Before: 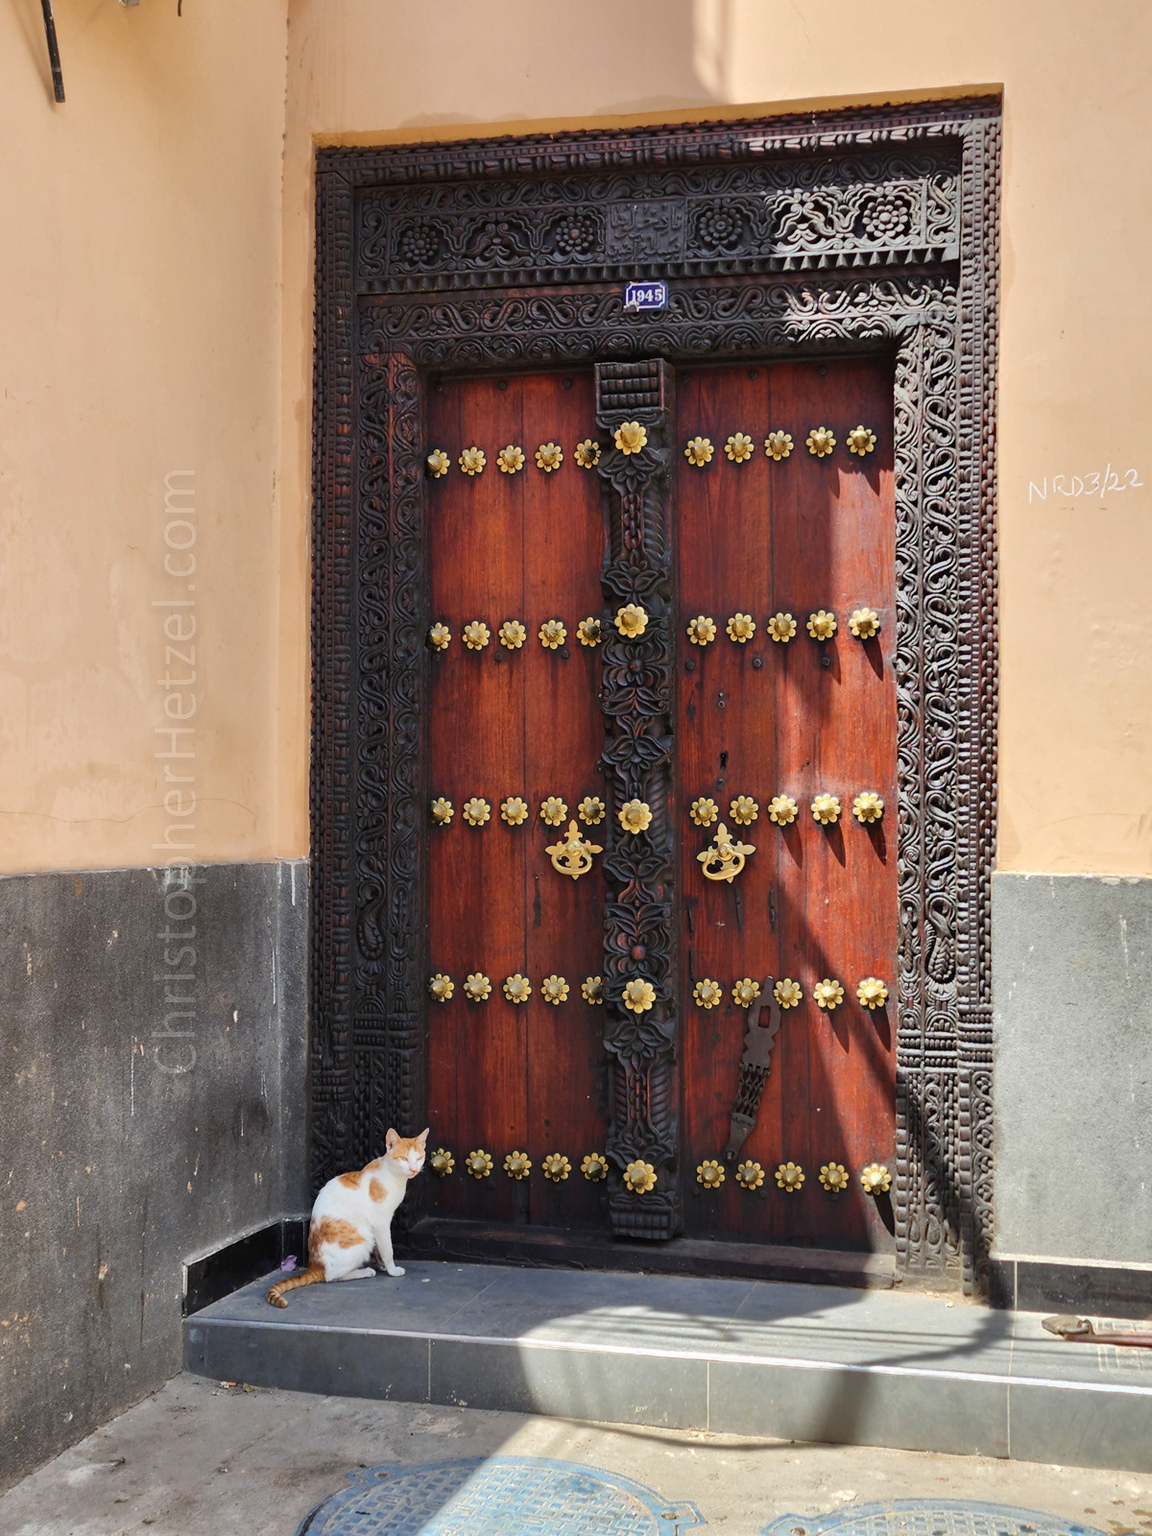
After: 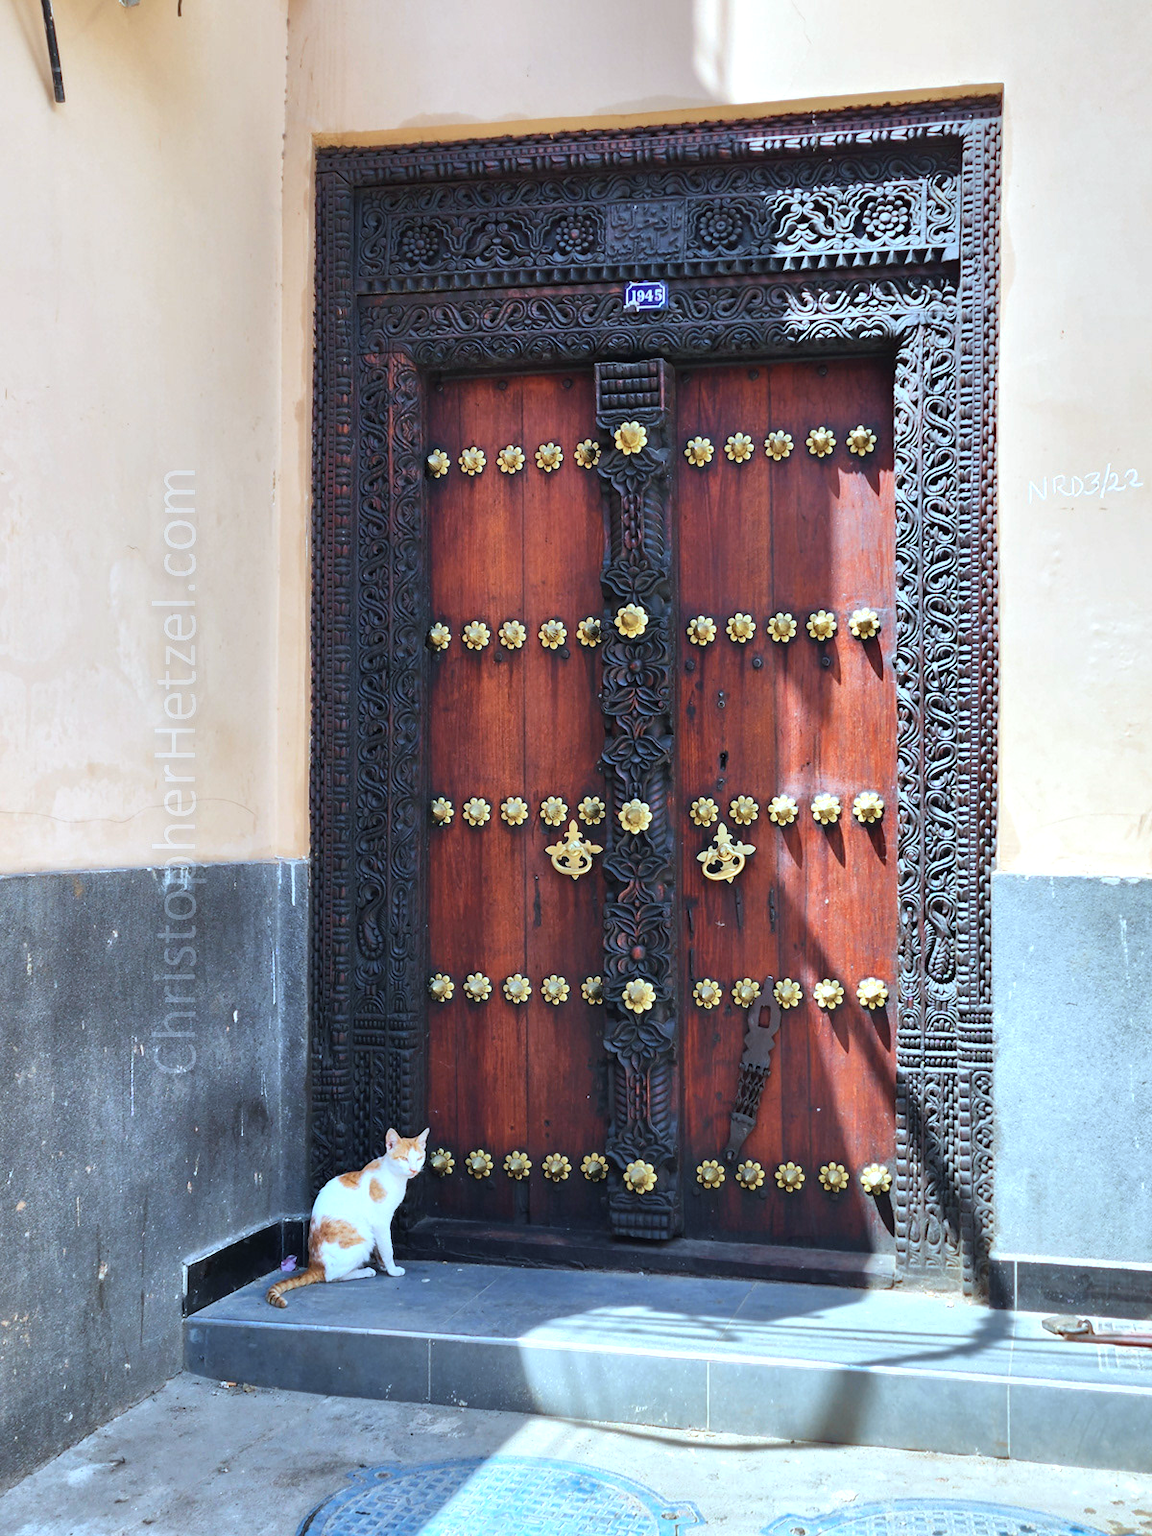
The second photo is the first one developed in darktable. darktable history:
color calibration: x 0.396, y 0.386, temperature 3669 K
exposure: black level correction 0, exposure 0.5 EV, compensate exposure bias true, compensate highlight preservation false
